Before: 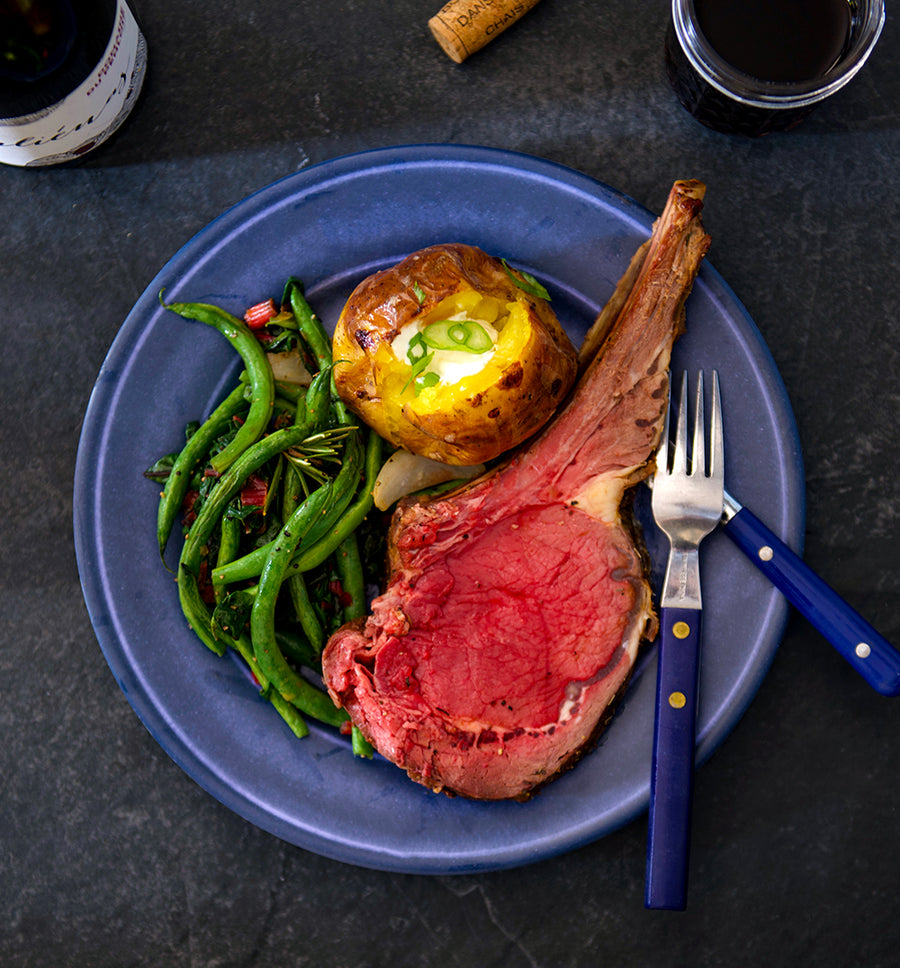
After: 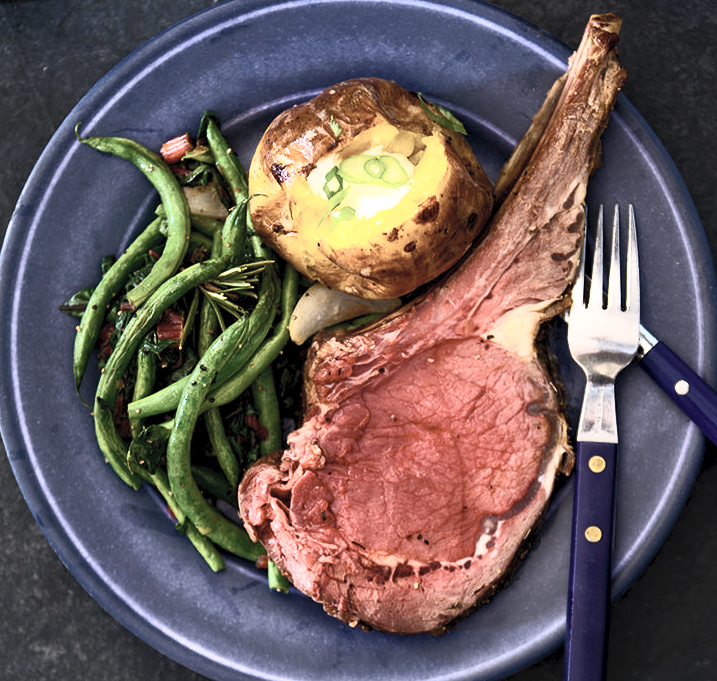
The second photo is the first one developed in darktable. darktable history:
crop: left 9.387%, top 17.194%, right 10.887%, bottom 12.355%
exposure: black level correction 0.001, exposure -0.198 EV, compensate highlight preservation false
contrast brightness saturation: contrast 0.587, brightness 0.567, saturation -0.344
